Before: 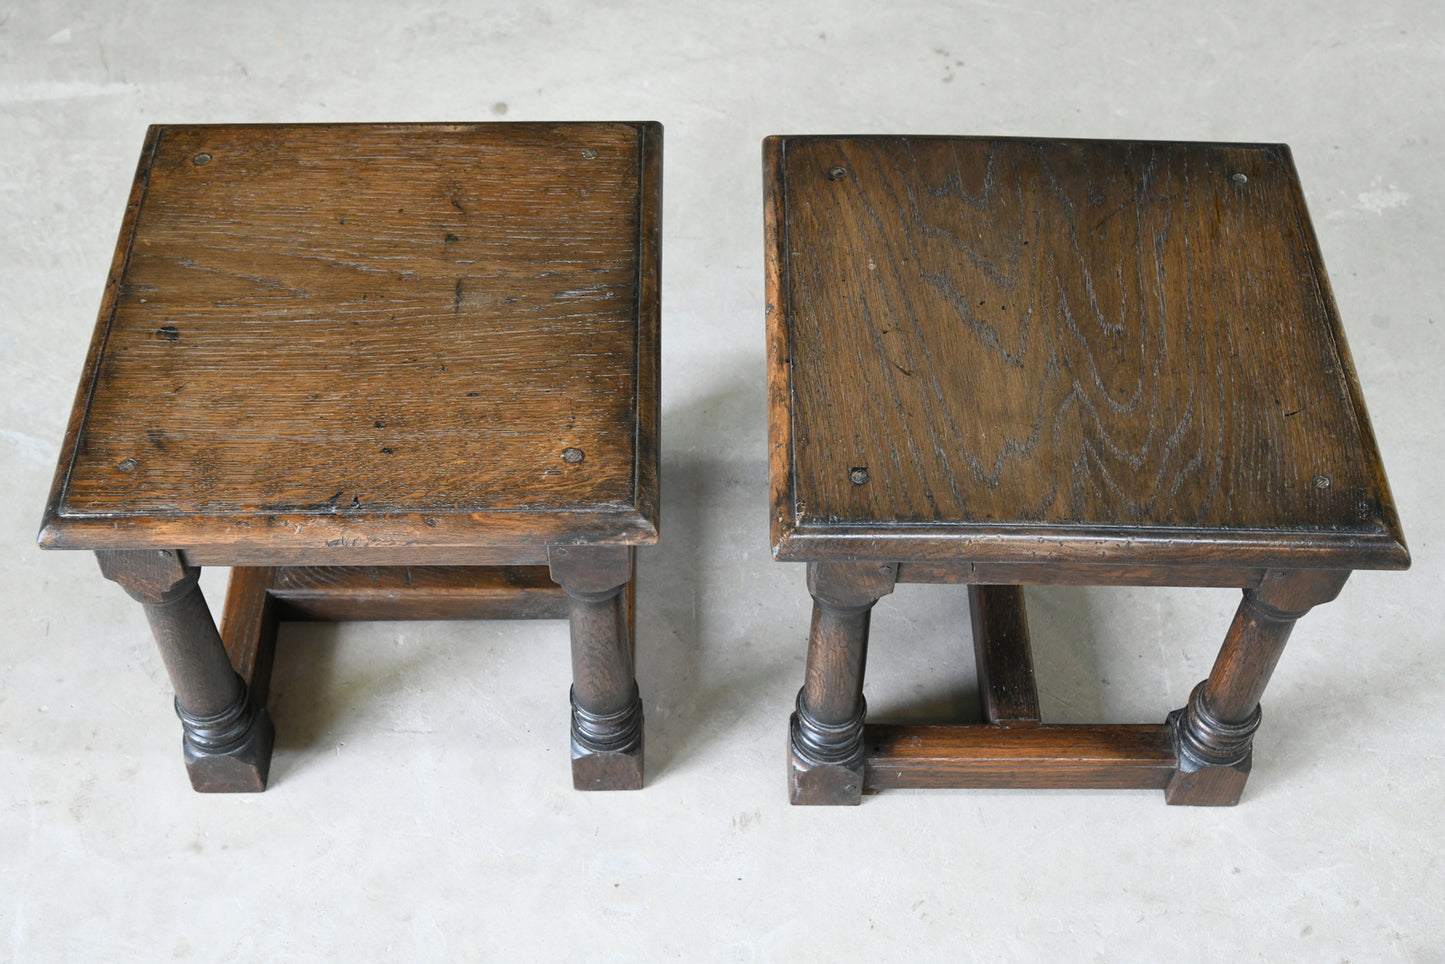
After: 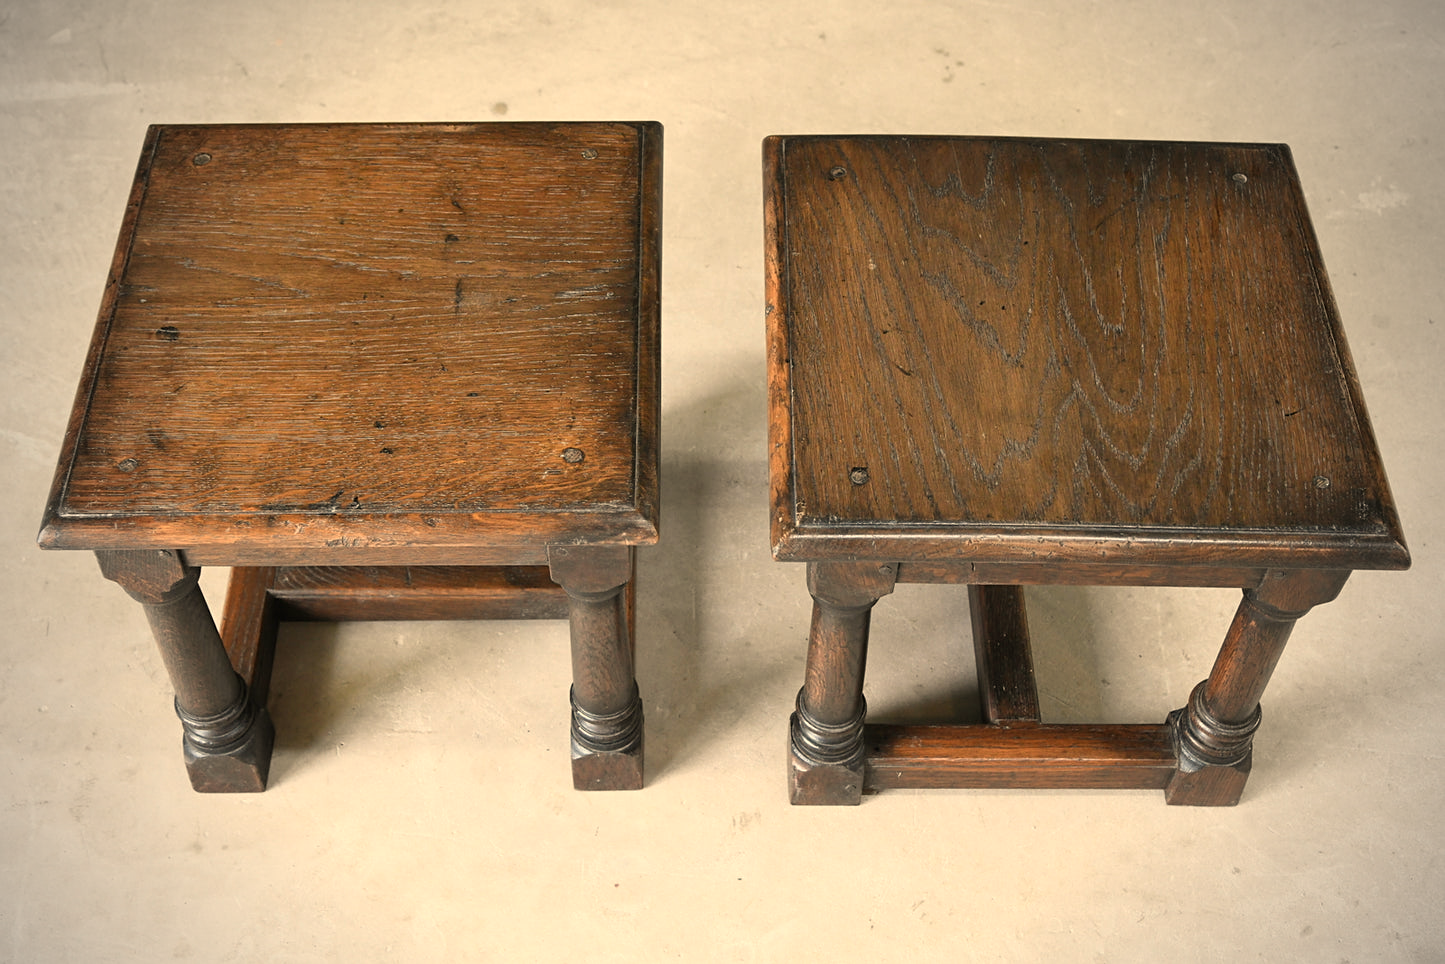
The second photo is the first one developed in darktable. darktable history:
sharpen: amount 0.2
vignetting: fall-off start 71.74%
white balance: red 1.138, green 0.996, blue 0.812
